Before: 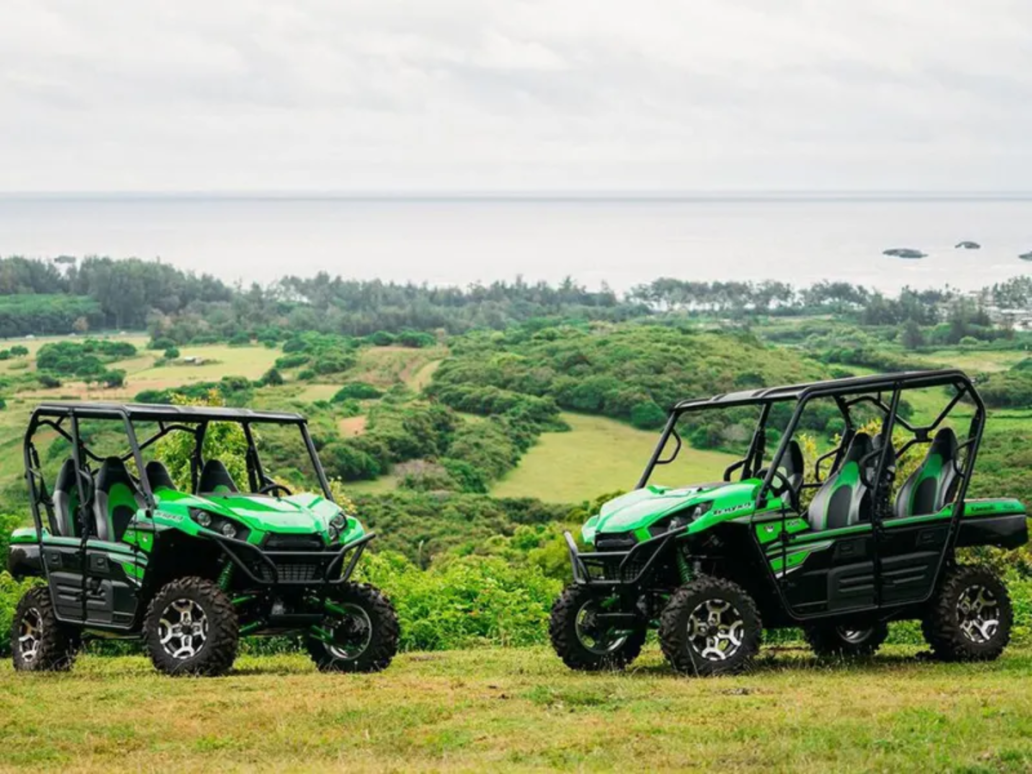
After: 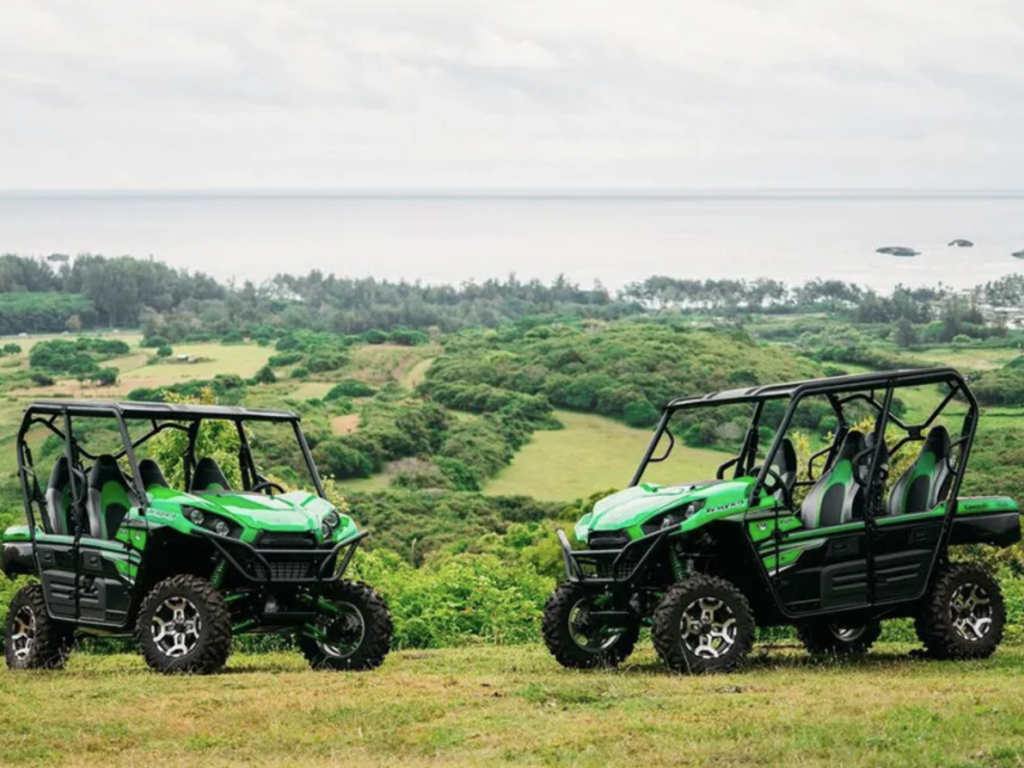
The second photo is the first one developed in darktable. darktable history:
crop and rotate: left 0.723%, top 0.299%, bottom 0.405%
contrast brightness saturation: saturation -0.151
